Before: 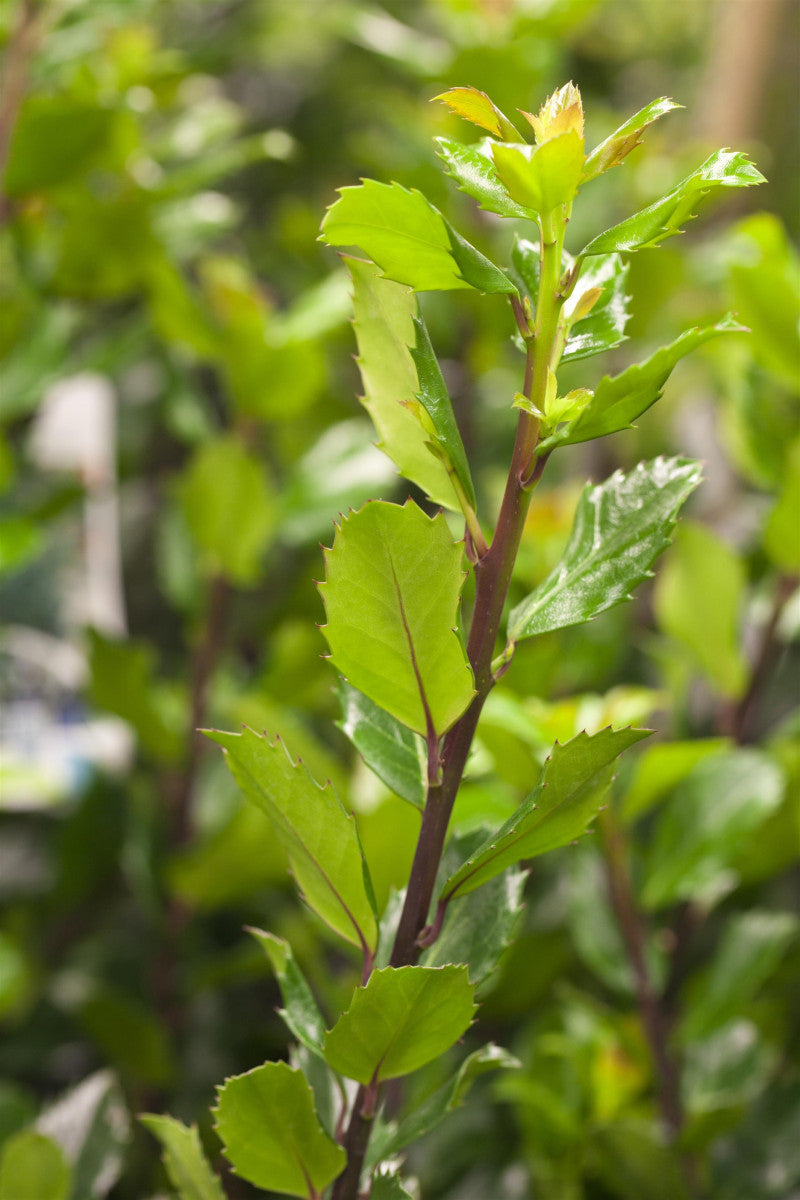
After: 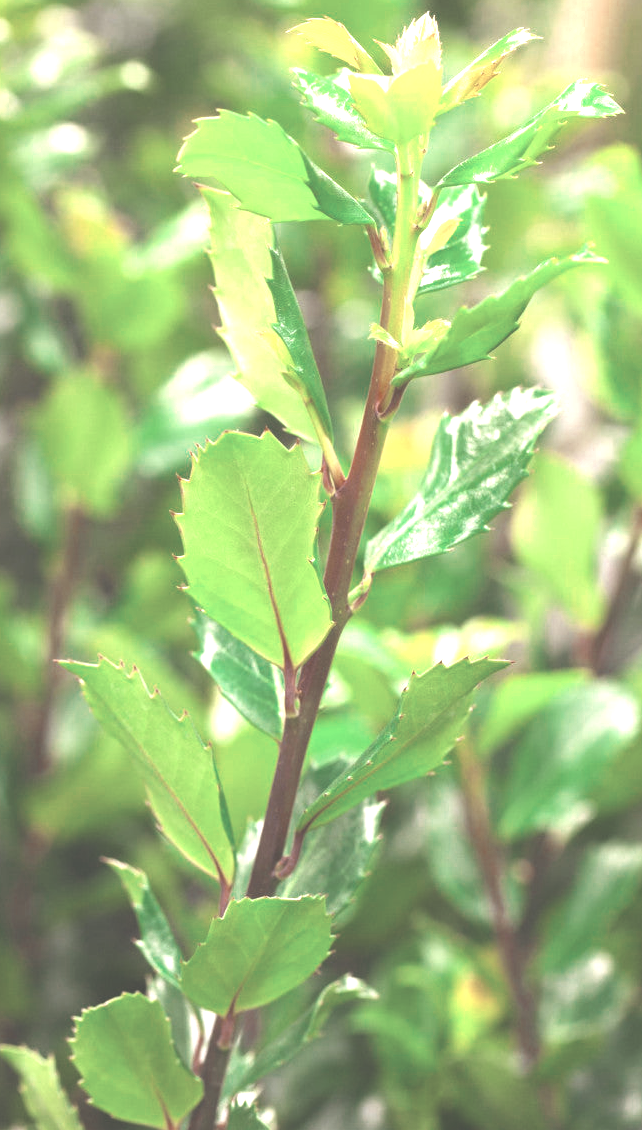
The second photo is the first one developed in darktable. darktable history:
crop and rotate: left 17.959%, top 5.771%, right 1.742%
tone equalizer: on, module defaults
color zones: curves: ch0 [(0, 0.5) (0.125, 0.4) (0.25, 0.5) (0.375, 0.4) (0.5, 0.4) (0.625, 0.35) (0.75, 0.35) (0.875, 0.5)]; ch1 [(0, 0.35) (0.125, 0.45) (0.25, 0.35) (0.375, 0.35) (0.5, 0.35) (0.625, 0.35) (0.75, 0.45) (0.875, 0.35)]; ch2 [(0, 0.6) (0.125, 0.5) (0.25, 0.5) (0.375, 0.6) (0.5, 0.6) (0.625, 0.5) (0.75, 0.5) (0.875, 0.5)]
exposure: black level correction -0.023, exposure 1.397 EV, compensate highlight preservation false
